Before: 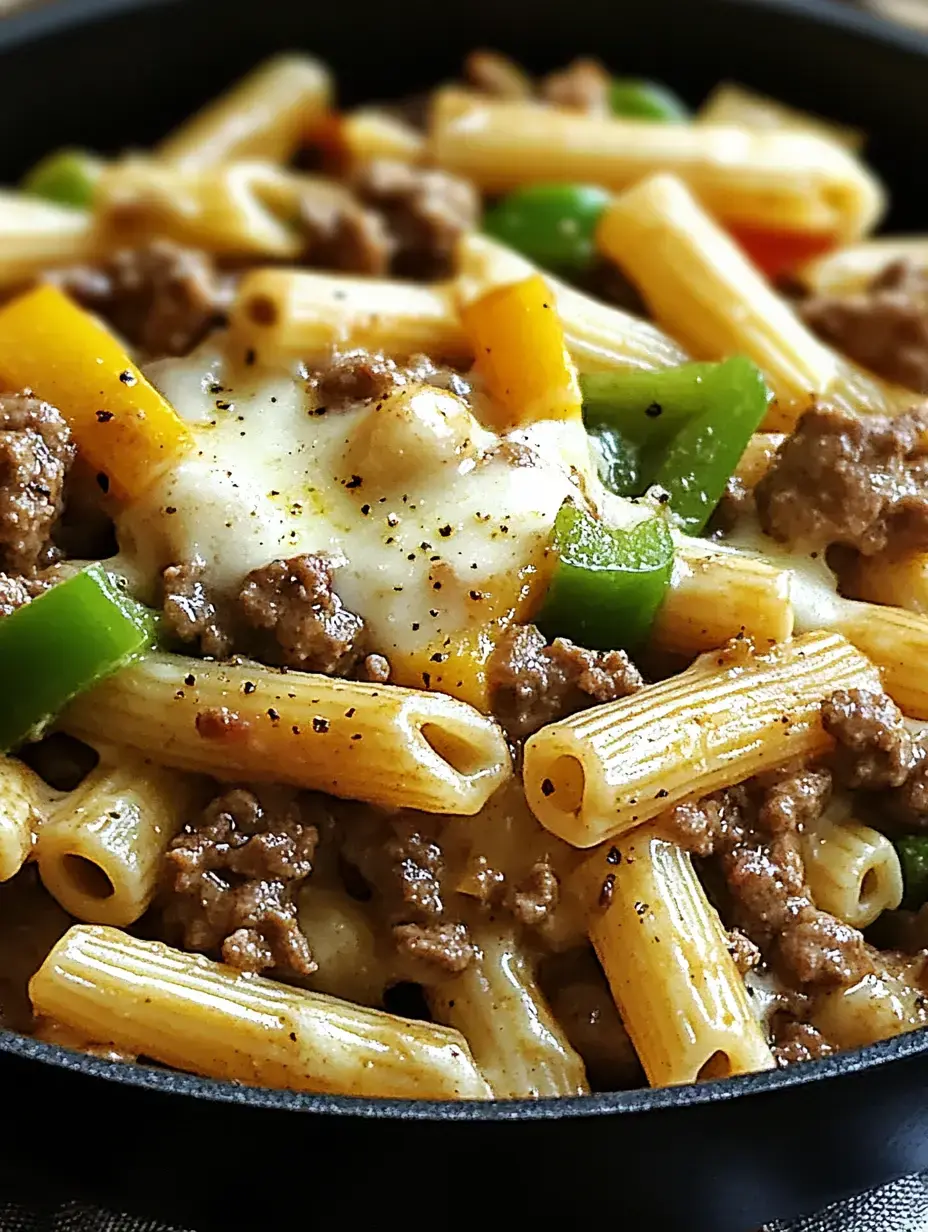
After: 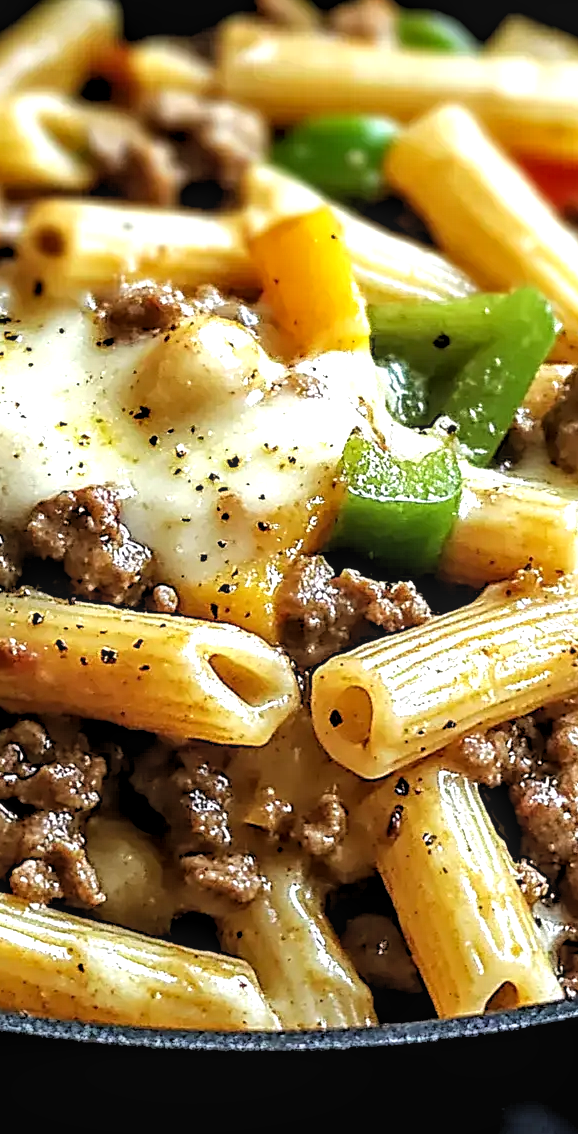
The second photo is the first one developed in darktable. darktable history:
crop and rotate: left 22.918%, top 5.629%, right 14.711%, bottom 2.247%
exposure: exposure 0.2 EV, compensate highlight preservation false
local contrast: on, module defaults
rgb levels: levels [[0.01, 0.419, 0.839], [0, 0.5, 1], [0, 0.5, 1]]
